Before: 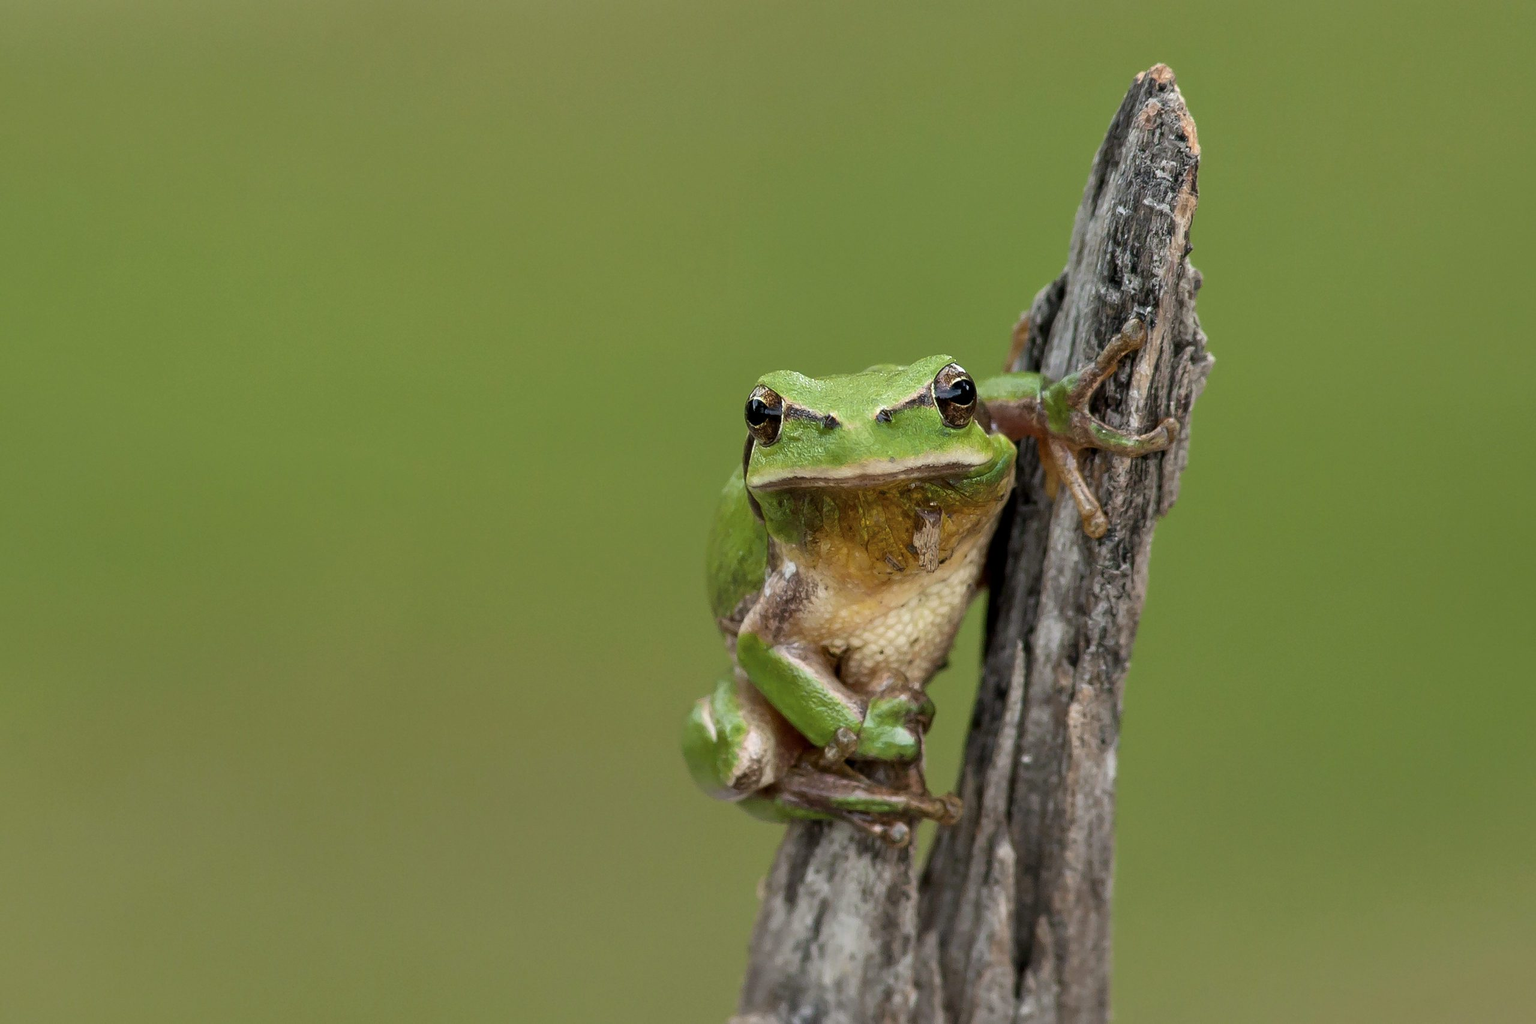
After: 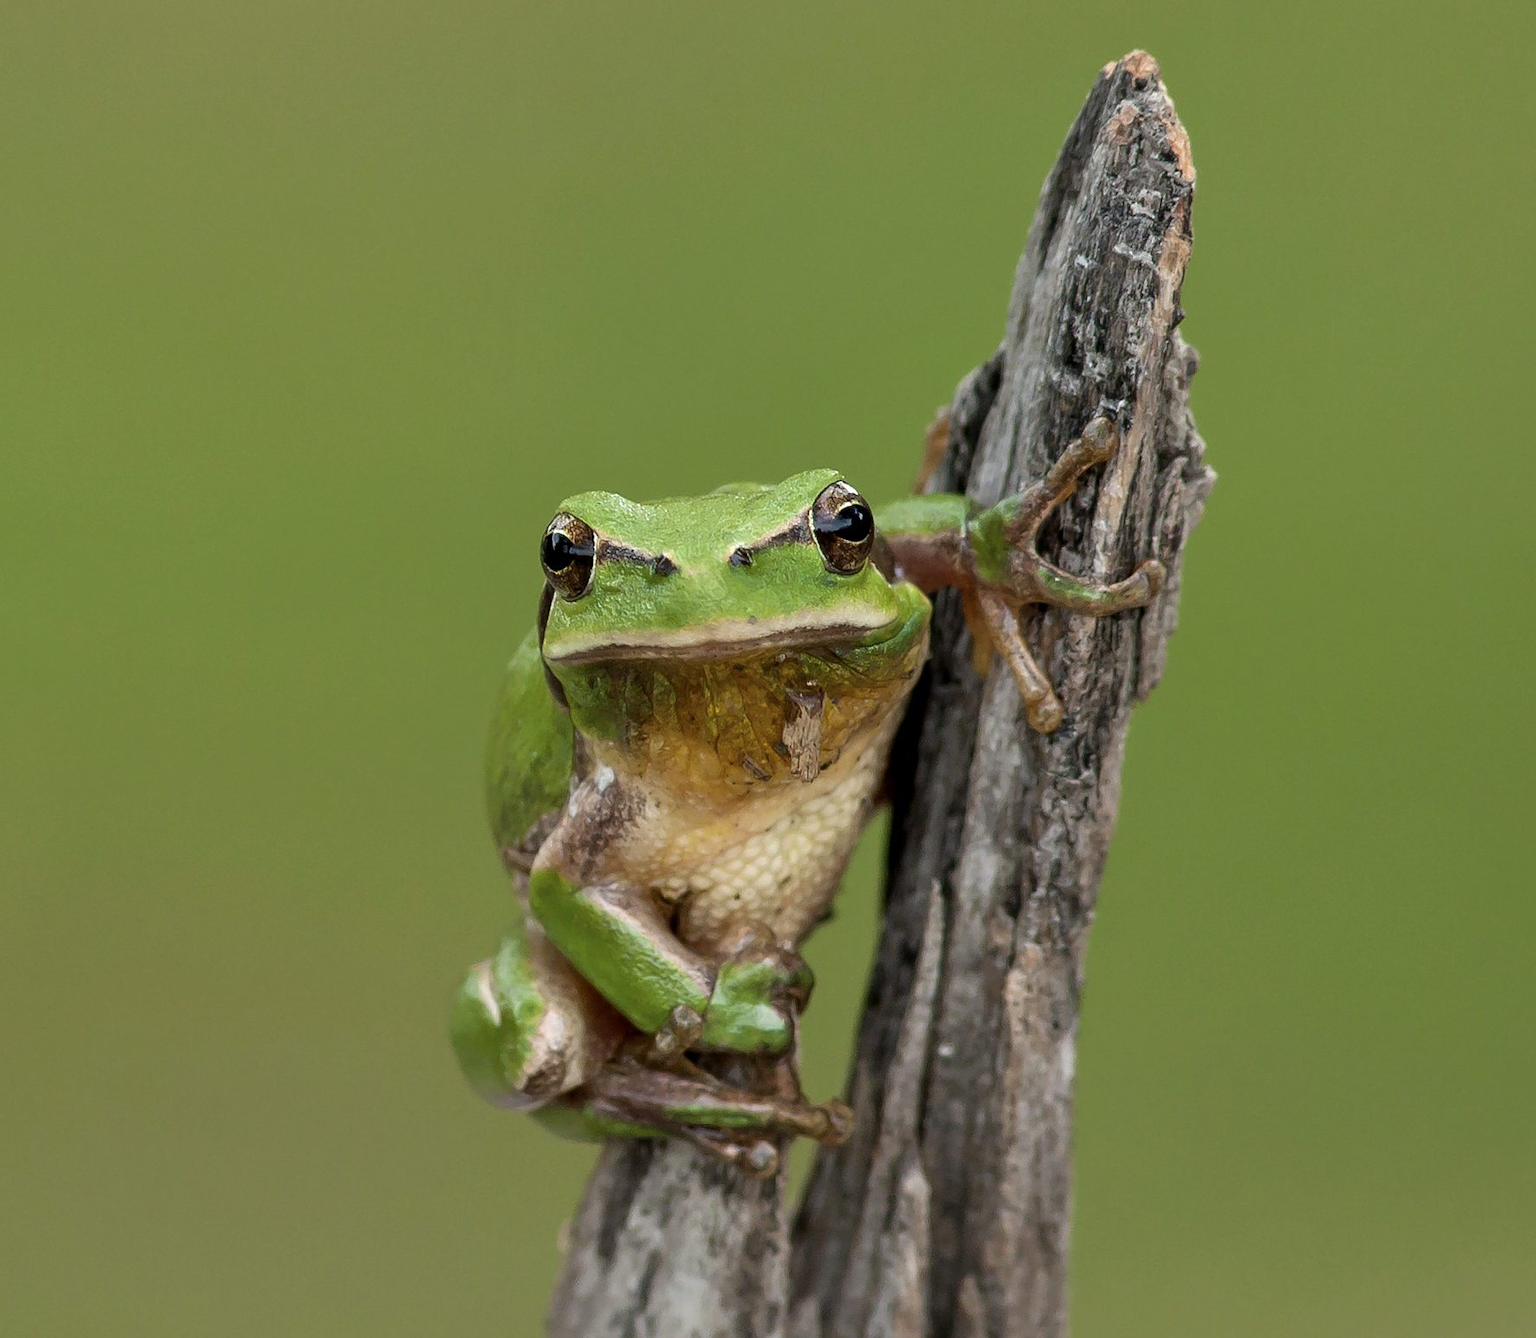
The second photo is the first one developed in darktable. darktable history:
crop and rotate: left 24.034%, top 2.838%, right 6.406%, bottom 6.299%
white balance: emerald 1
